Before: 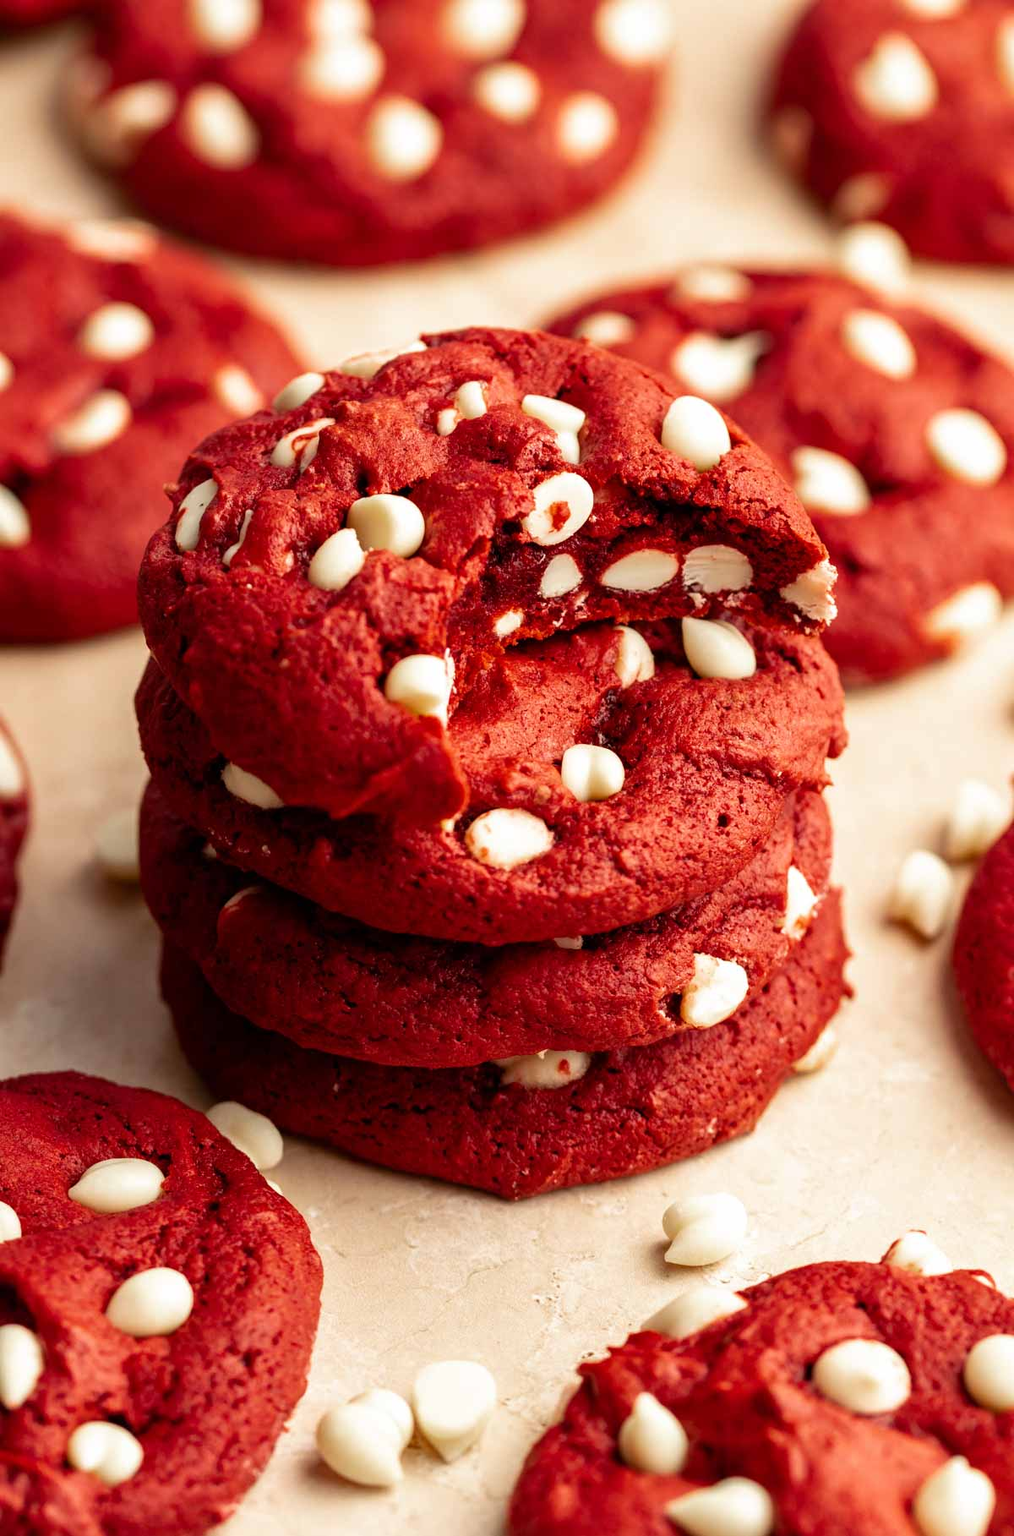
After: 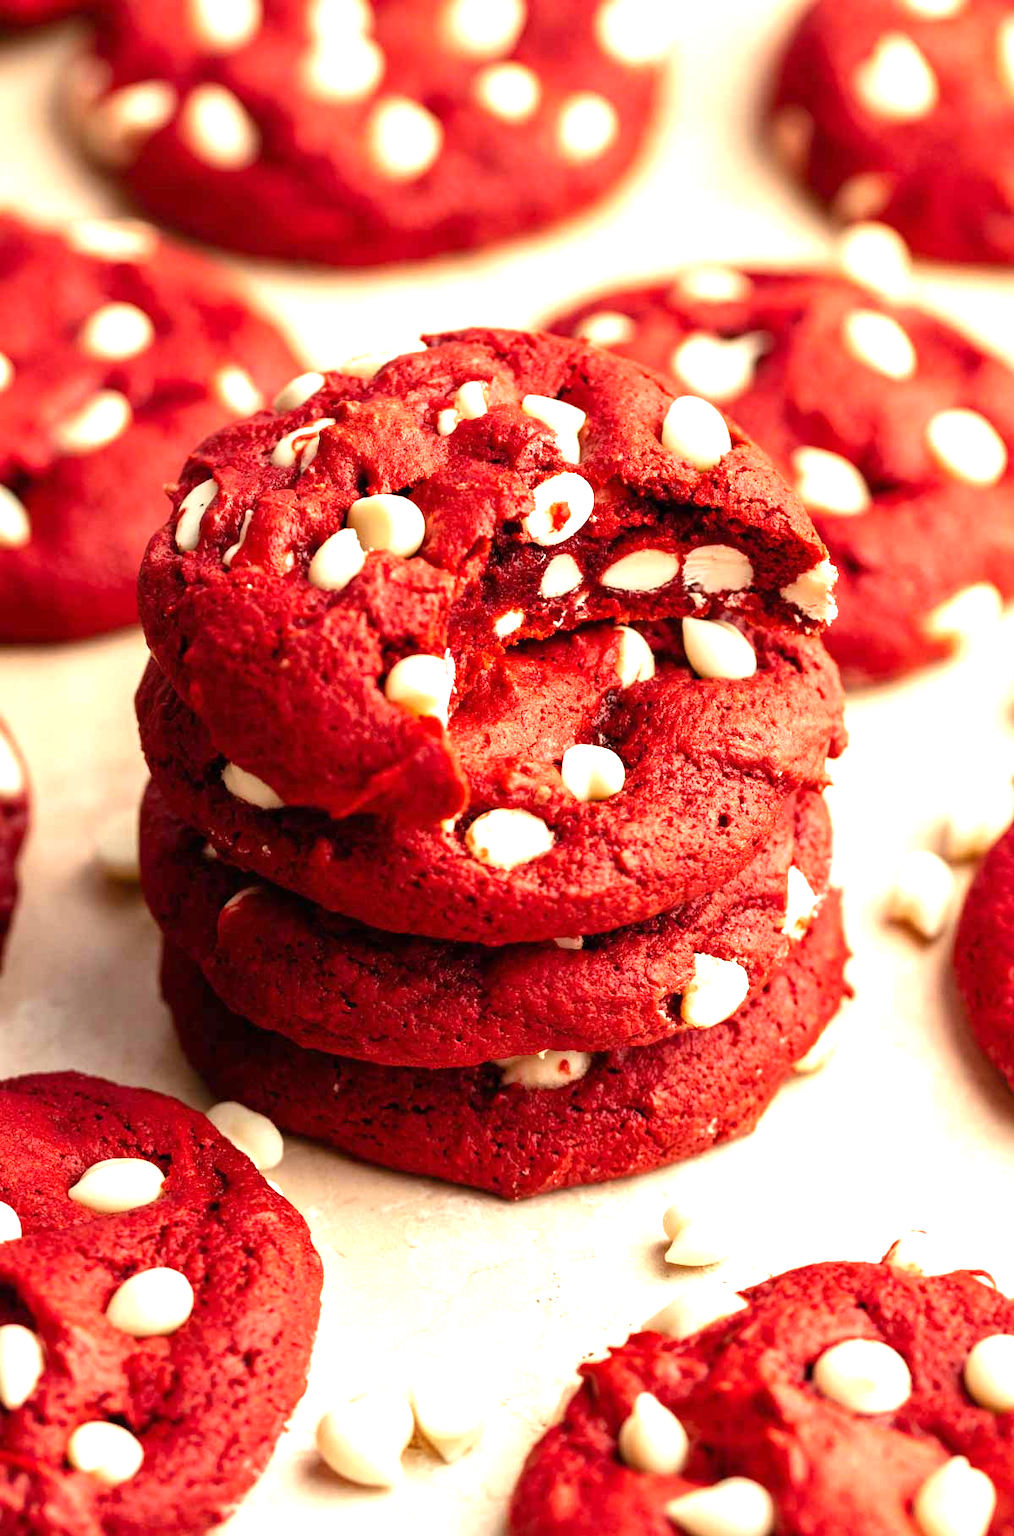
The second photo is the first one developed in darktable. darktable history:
exposure: black level correction 0, exposure 0.865 EV, compensate highlight preservation false
levels: levels [0, 0.492, 0.984]
